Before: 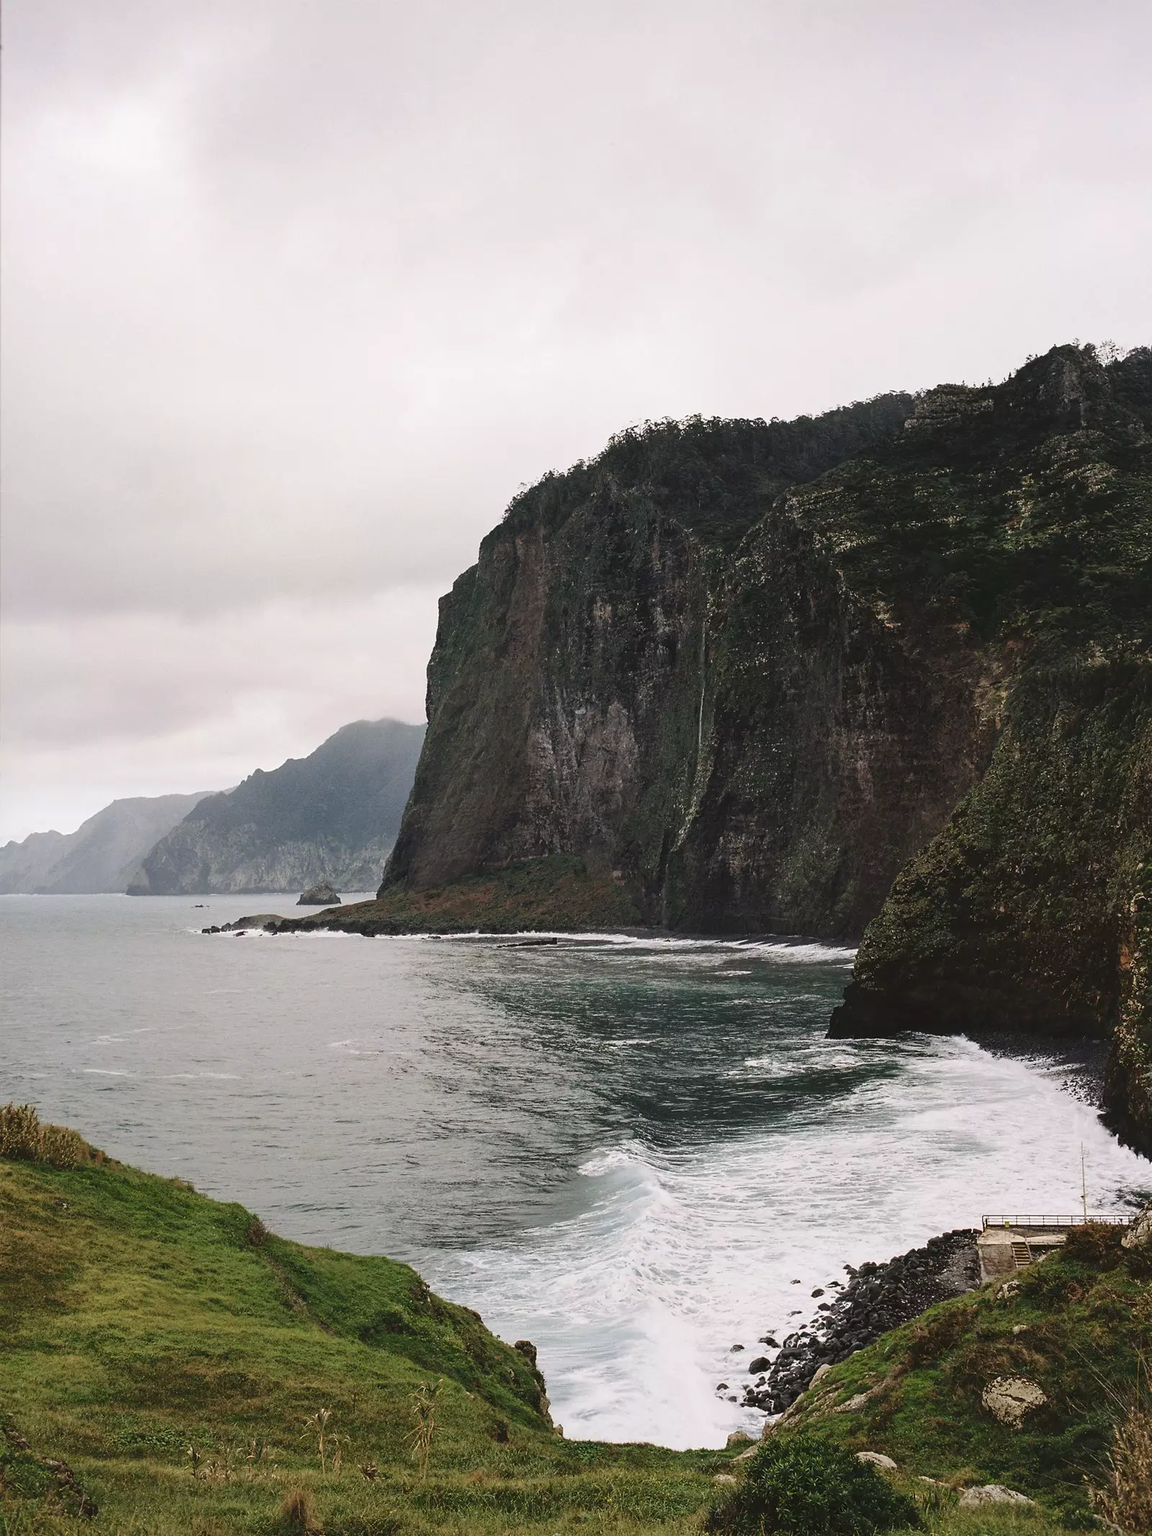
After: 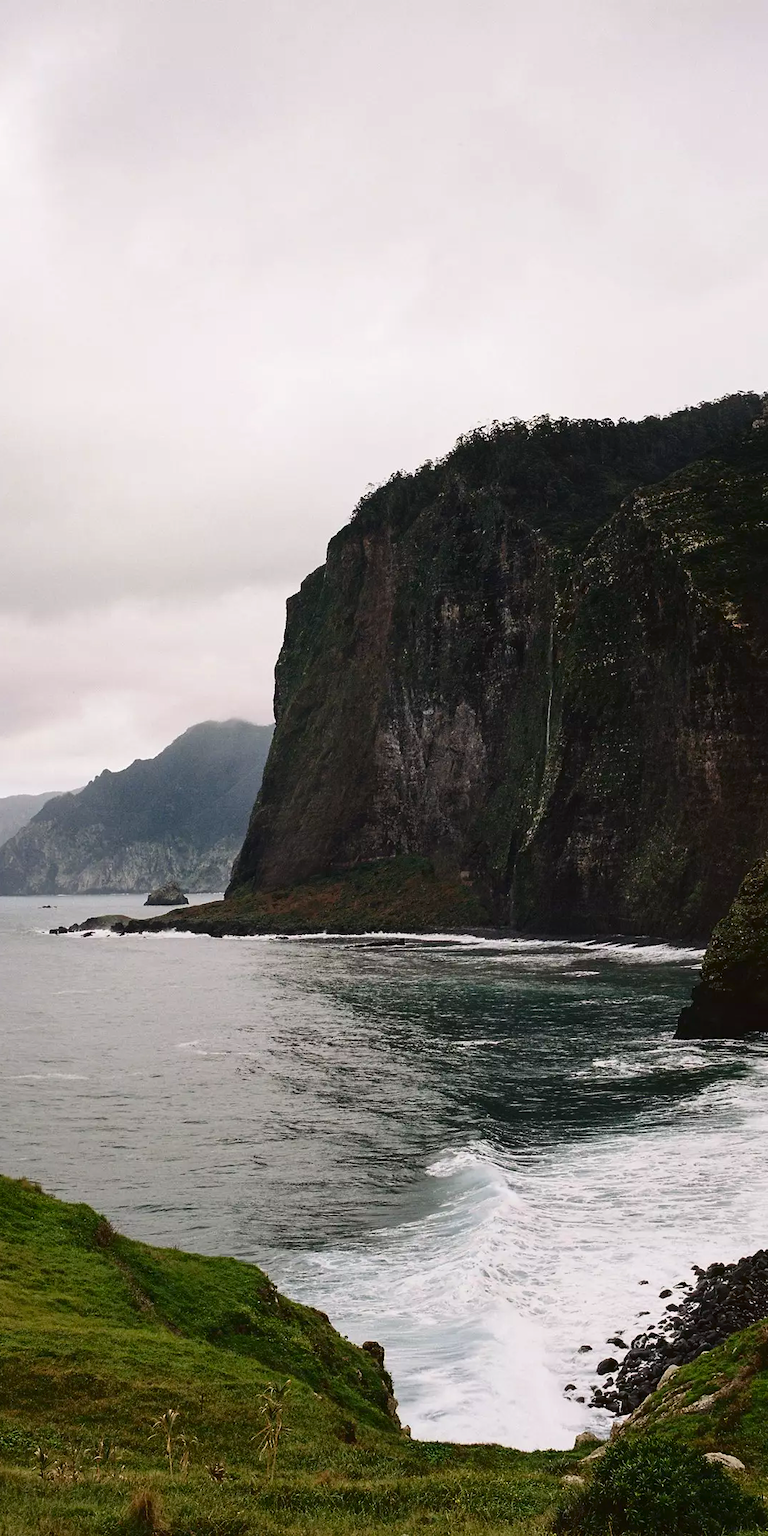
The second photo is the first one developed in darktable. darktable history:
tone equalizer: smoothing diameter 24.81%, edges refinement/feathering 13.61, preserve details guided filter
crop and rotate: left 13.345%, right 20.016%
contrast brightness saturation: contrast 0.124, brightness -0.117, saturation 0.197
